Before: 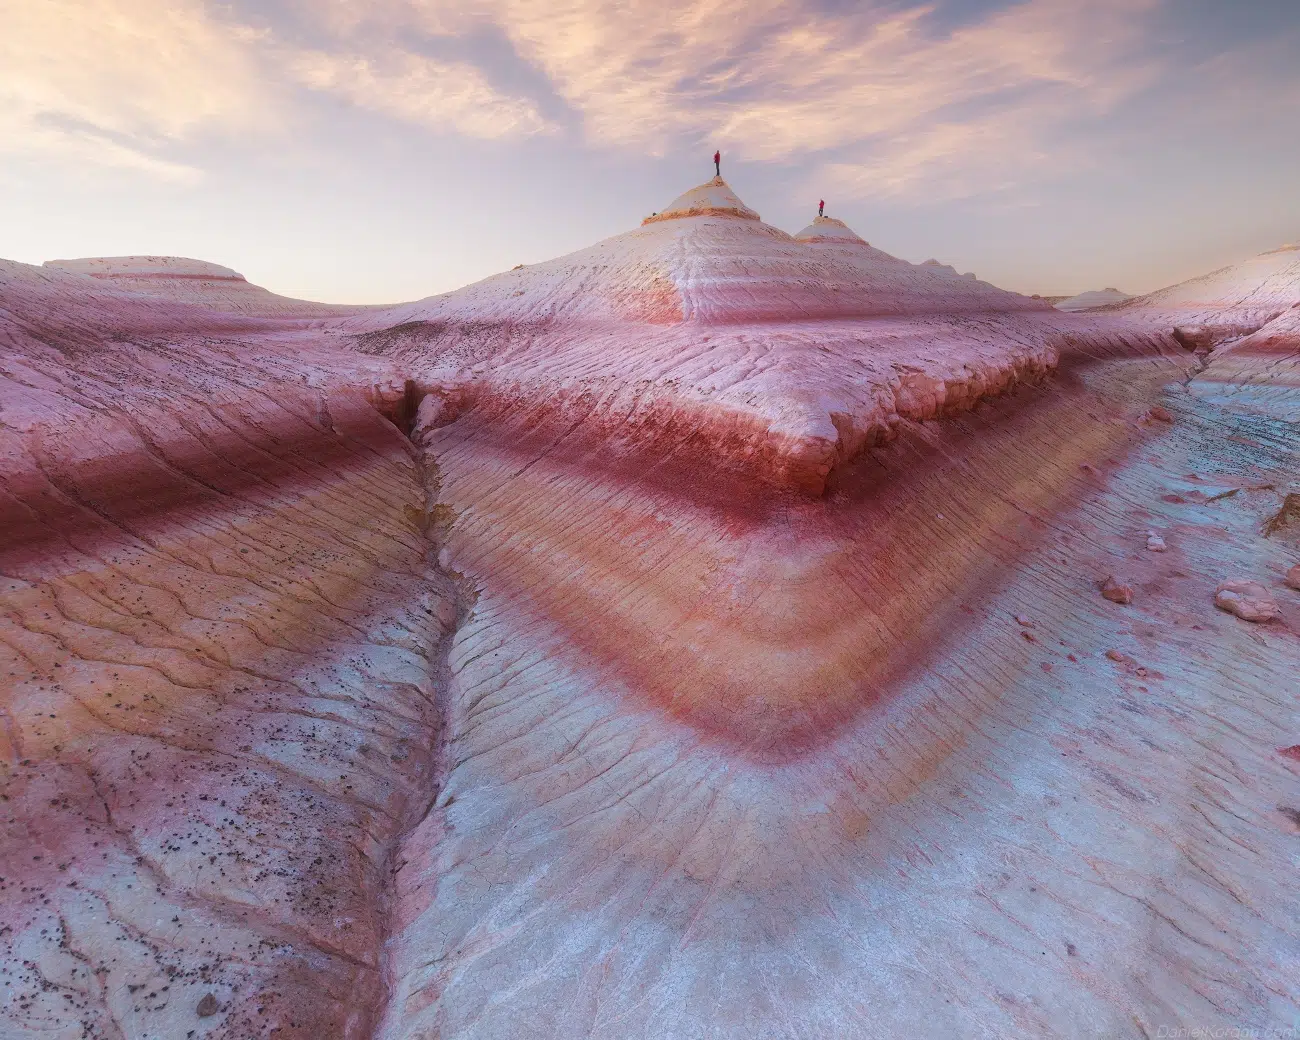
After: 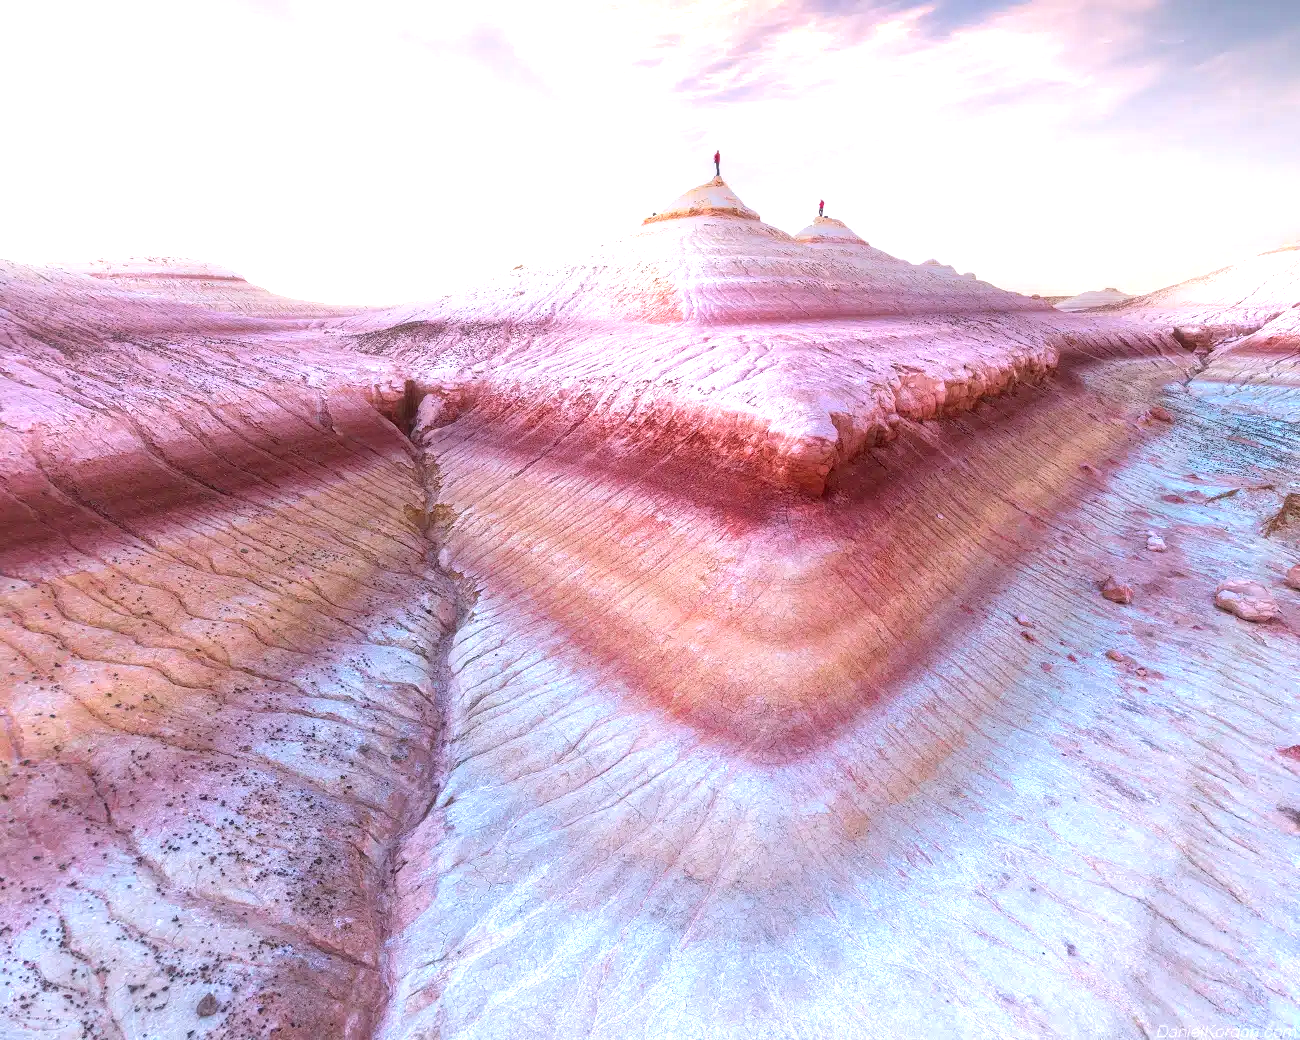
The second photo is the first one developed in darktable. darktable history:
local contrast: highlights 25%, detail 130%
exposure: black level correction 0, exposure 1.2 EV, compensate exposure bias true, compensate highlight preservation false
white balance: red 0.983, blue 1.036
tone equalizer: on, module defaults
